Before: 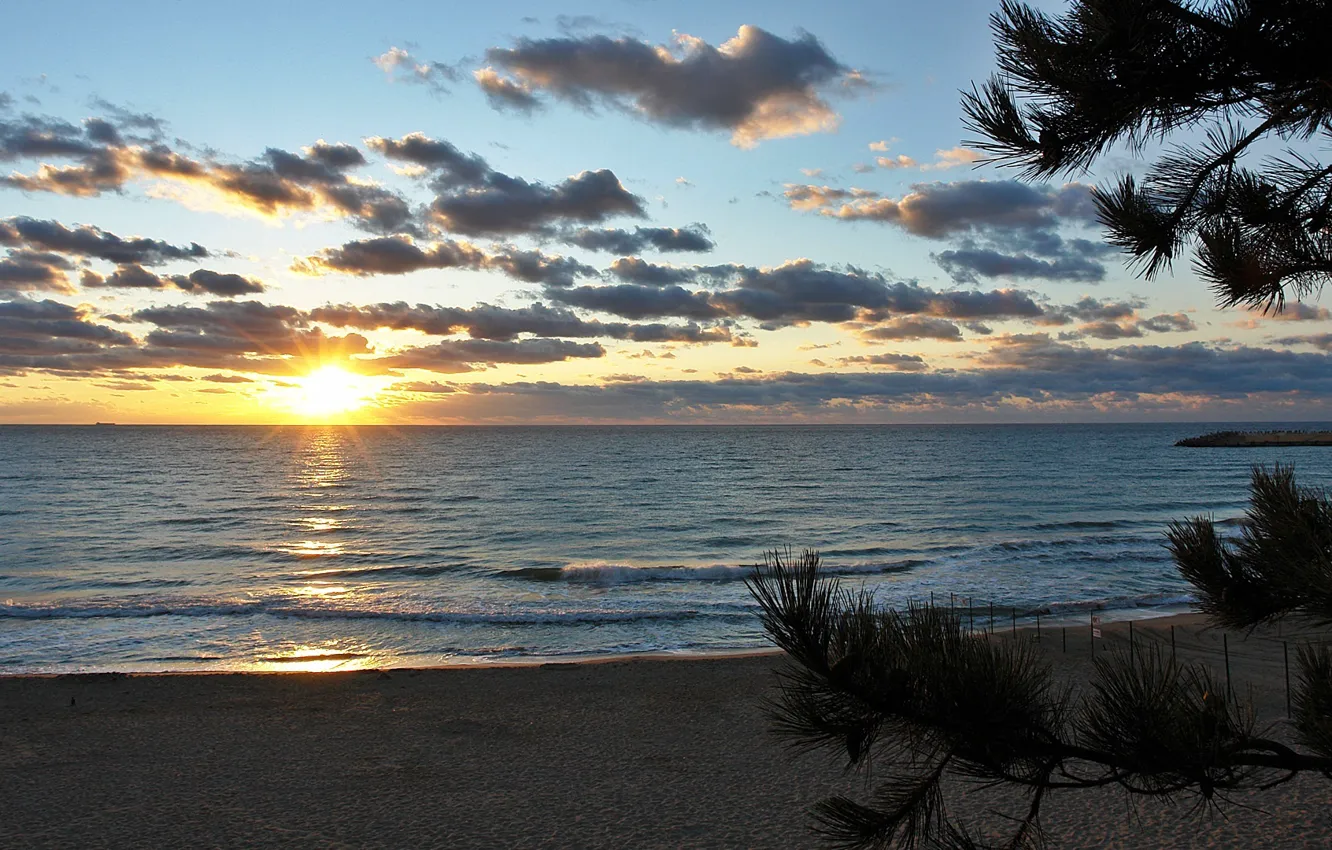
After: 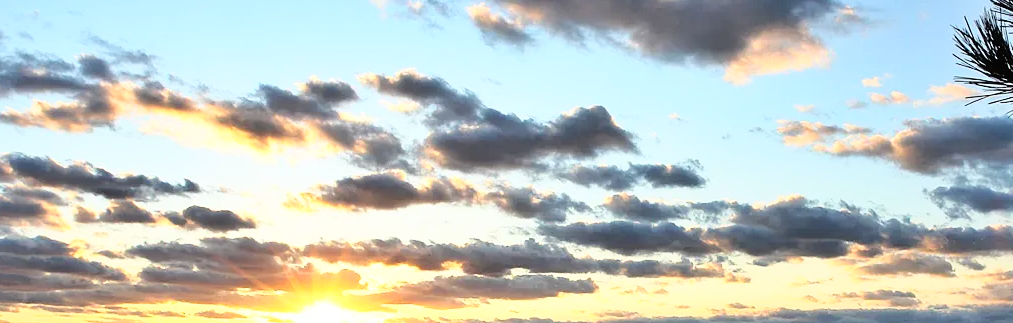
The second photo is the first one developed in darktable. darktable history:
base curve: curves: ch0 [(0, 0) (0.04, 0.03) (0.133, 0.232) (0.448, 0.748) (0.843, 0.968) (1, 1)]
crop: left 0.529%, top 7.644%, right 23.417%, bottom 54.252%
